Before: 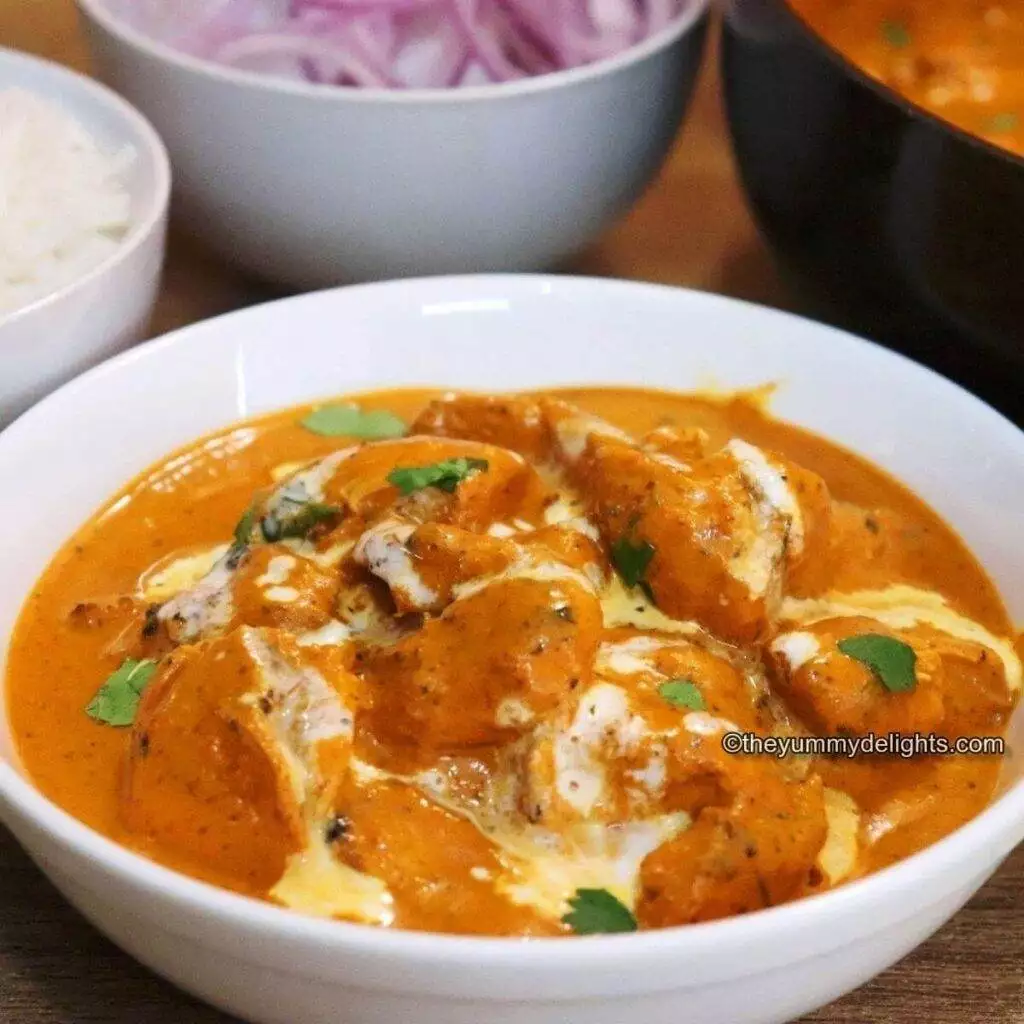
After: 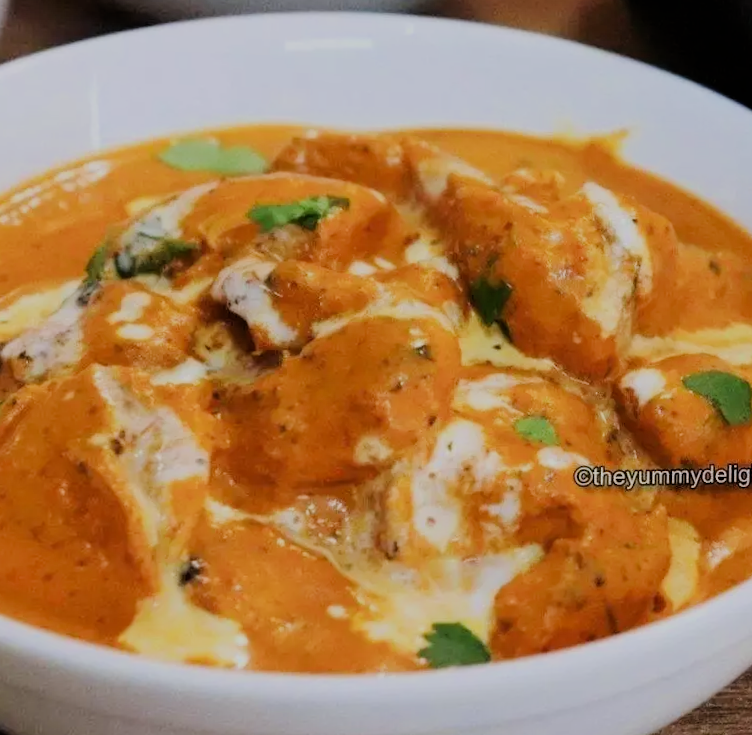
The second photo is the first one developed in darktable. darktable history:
rotate and perspective: rotation 0.679°, lens shift (horizontal) 0.136, crop left 0.009, crop right 0.991, crop top 0.078, crop bottom 0.95
filmic rgb: black relative exposure -6.82 EV, white relative exposure 5.89 EV, hardness 2.71
crop: left 16.871%, top 22.857%, right 9.116%
white balance: red 0.98, blue 1.034
